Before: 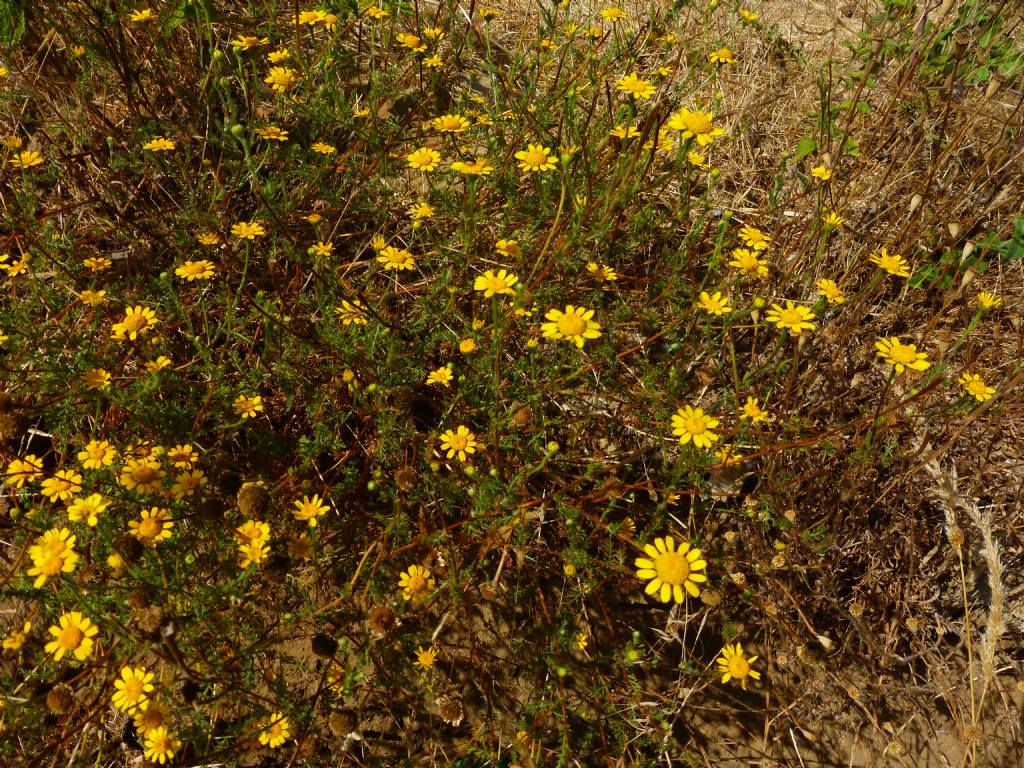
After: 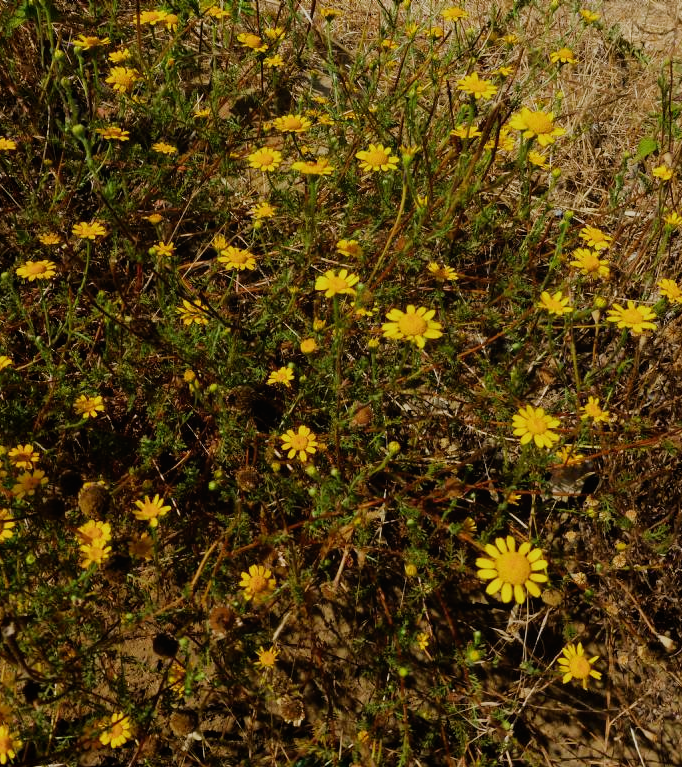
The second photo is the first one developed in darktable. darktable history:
filmic rgb: black relative exposure -7.65 EV, white relative exposure 4.56 EV, hardness 3.61
local contrast: mode bilateral grid, contrast 100, coarseness 100, detail 94%, midtone range 0.2
crop and rotate: left 15.607%, right 17.719%
